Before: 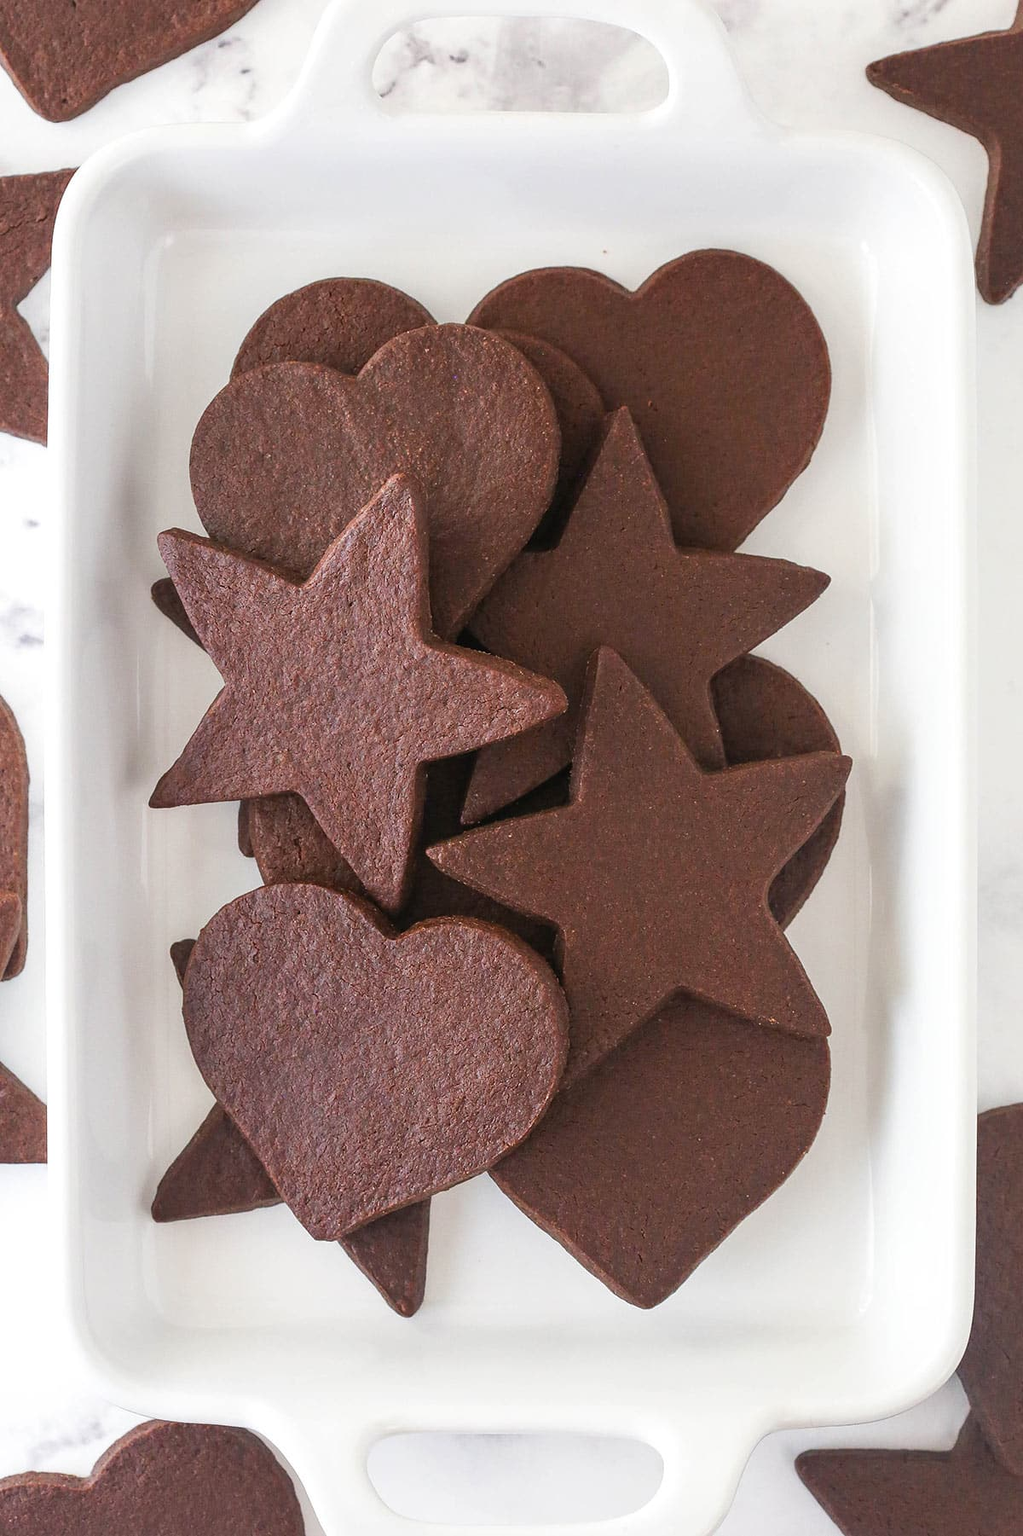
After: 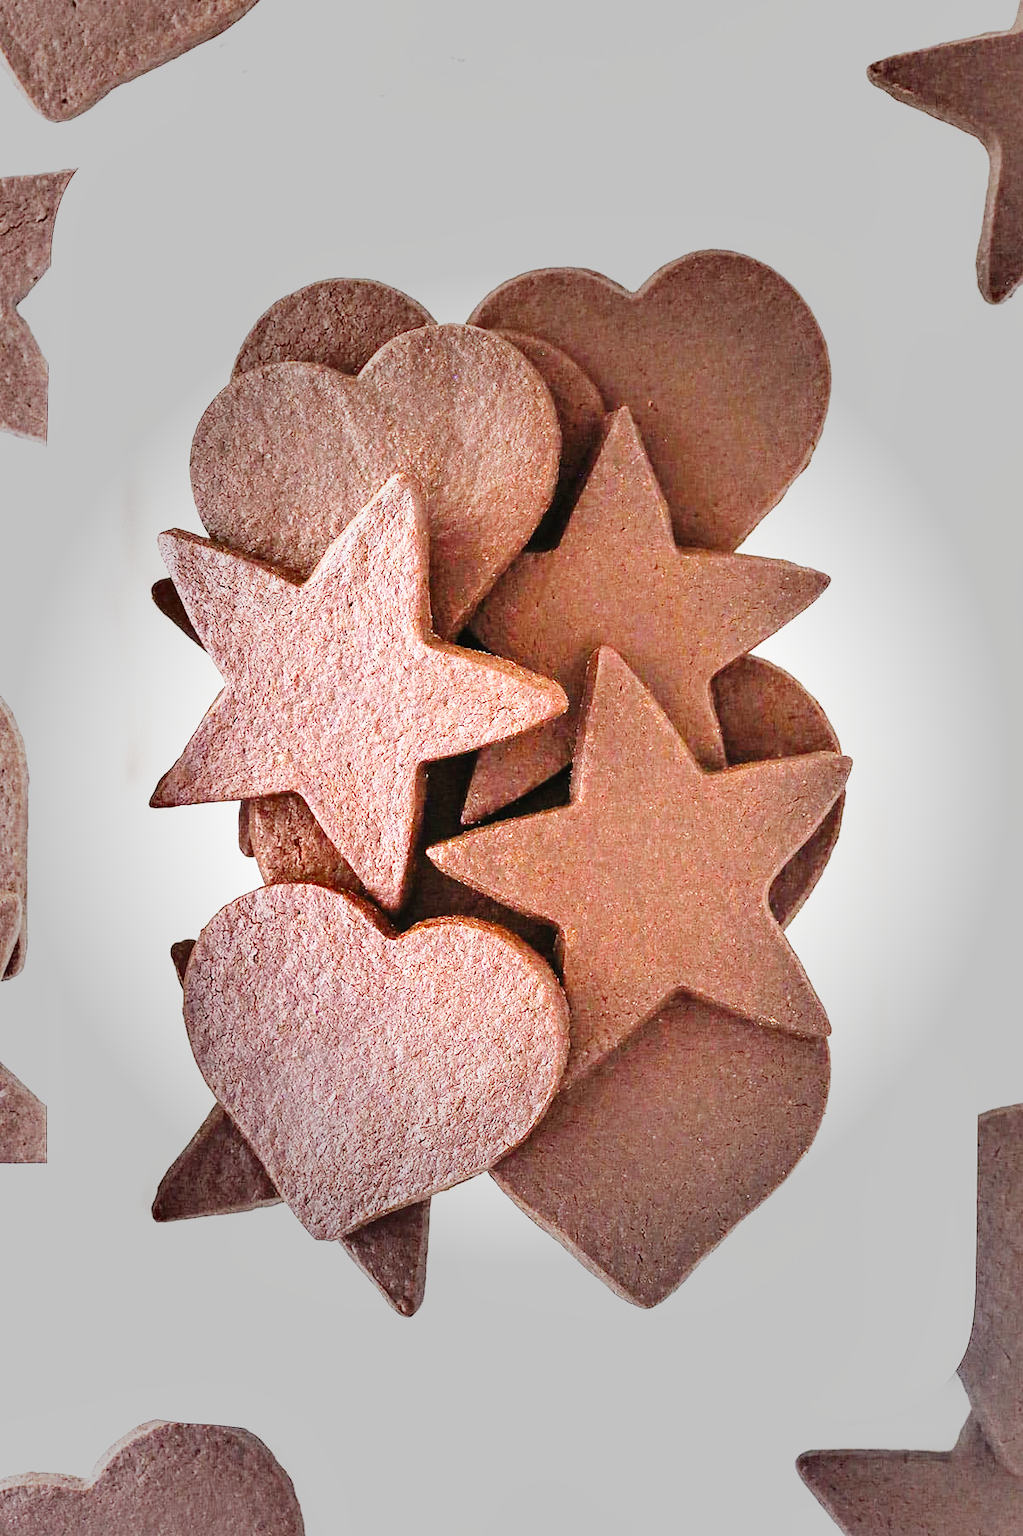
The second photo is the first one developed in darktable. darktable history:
exposure: black level correction 0, exposure 1.125 EV, compensate highlight preservation false
base curve: curves: ch0 [(0, 0) (0, 0) (0.002, 0.001) (0.008, 0.003) (0.019, 0.011) (0.037, 0.037) (0.064, 0.11) (0.102, 0.232) (0.152, 0.379) (0.216, 0.524) (0.296, 0.665) (0.394, 0.789) (0.512, 0.881) (0.651, 0.945) (0.813, 0.986) (1, 1)], preserve colors none
shadows and highlights: soften with gaussian
vignetting: fall-off start 30.45%, fall-off radius 34.46%, brightness -0.463, saturation -0.288, unbound false
